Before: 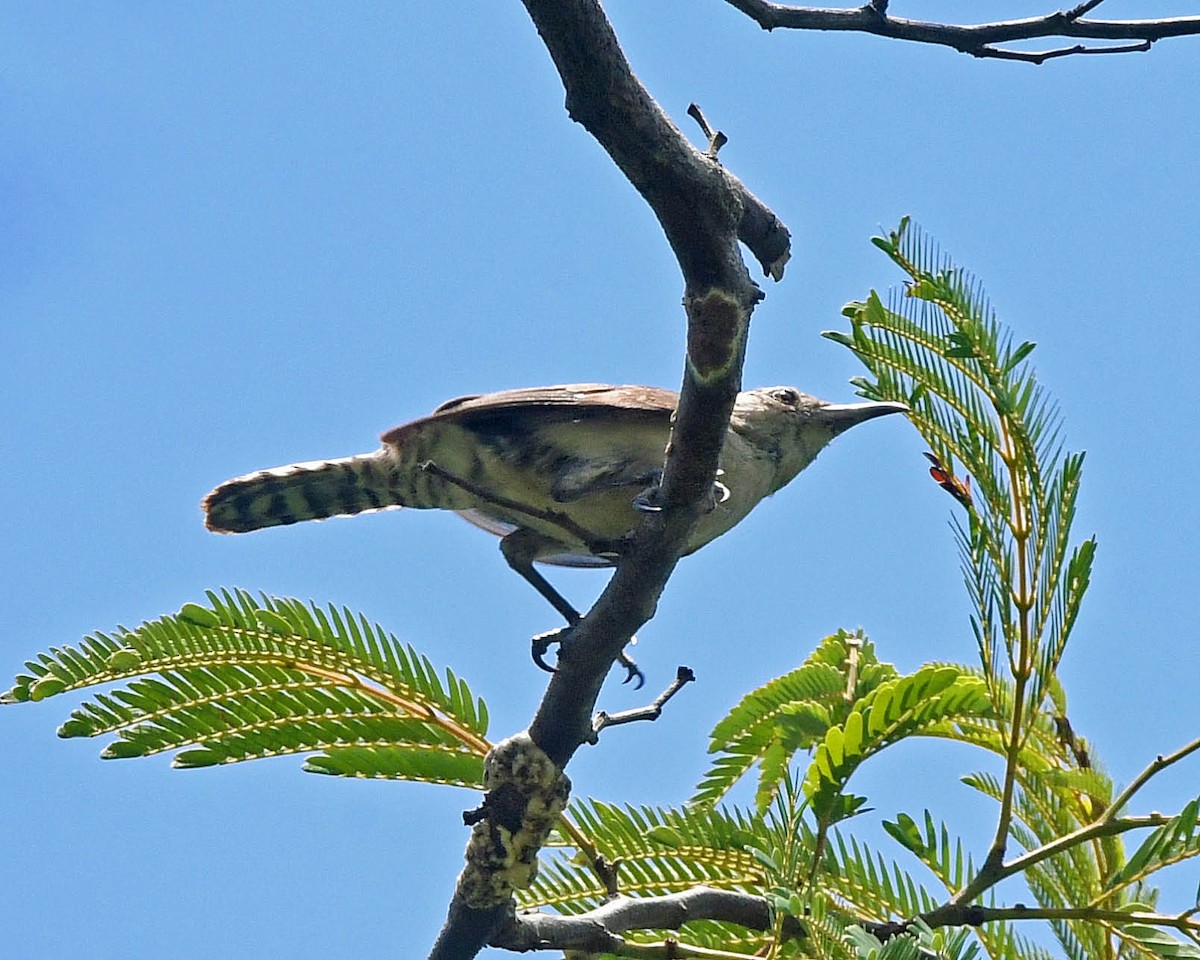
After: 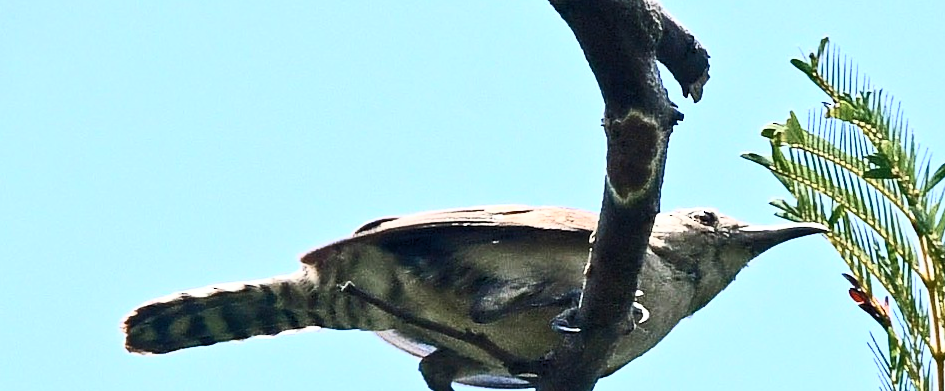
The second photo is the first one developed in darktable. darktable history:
base curve: curves: ch0 [(0, 0) (0.472, 0.455) (1, 1)], preserve colors none
levels: levels [0.018, 0.493, 1]
color zones: curves: ch0 [(0, 0.5) (0.143, 0.5) (0.286, 0.5) (0.429, 0.504) (0.571, 0.5) (0.714, 0.509) (0.857, 0.5) (1, 0.5)]; ch1 [(0, 0.425) (0.143, 0.425) (0.286, 0.375) (0.429, 0.405) (0.571, 0.5) (0.714, 0.47) (0.857, 0.425) (1, 0.435)]; ch2 [(0, 0.5) (0.143, 0.5) (0.286, 0.5) (0.429, 0.517) (0.571, 0.5) (0.714, 0.51) (0.857, 0.5) (1, 0.5)]
crop: left 6.81%, top 18.68%, right 14.421%, bottom 40.513%
contrast brightness saturation: contrast 0.615, brightness 0.331, saturation 0.141
